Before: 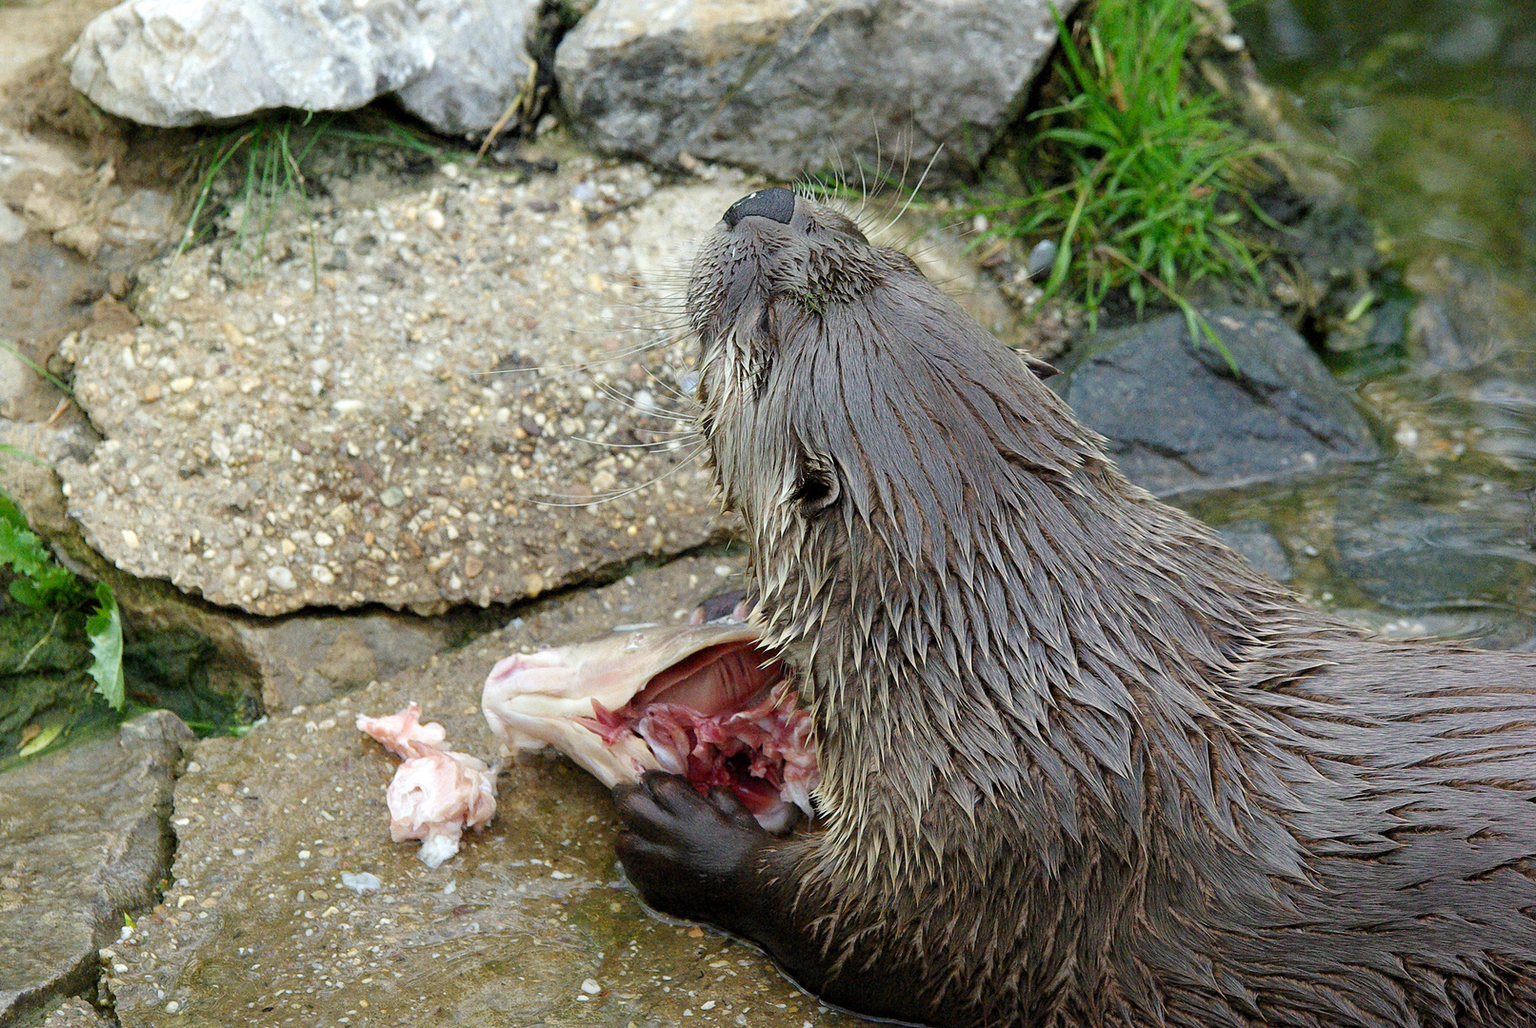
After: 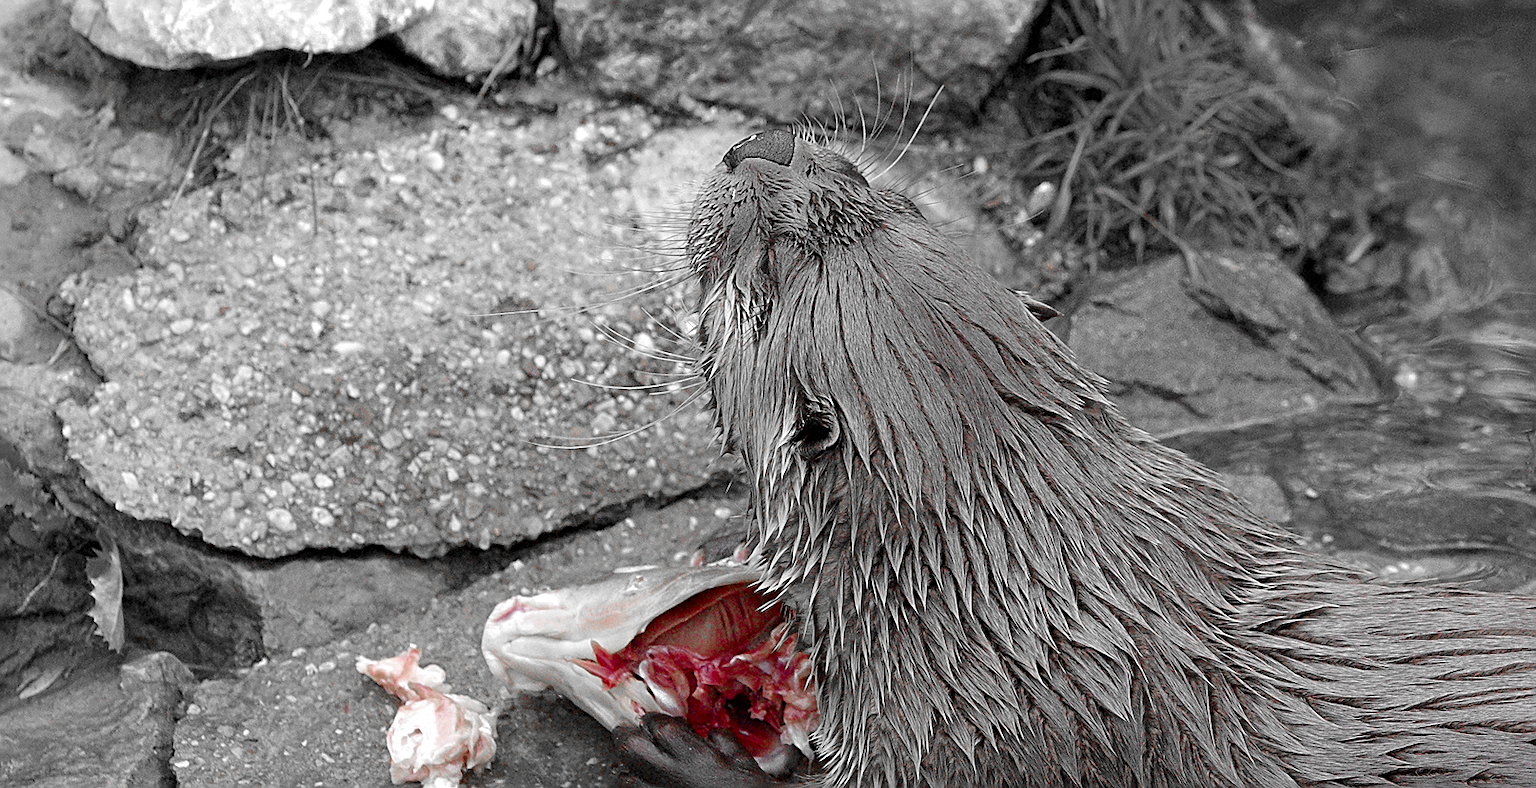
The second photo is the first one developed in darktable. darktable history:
color zones: curves: ch0 [(0, 0.352) (0.143, 0.407) (0.286, 0.386) (0.429, 0.431) (0.571, 0.829) (0.714, 0.853) (0.857, 0.833) (1, 0.352)]; ch1 [(0, 0.604) (0.072, 0.726) (0.096, 0.608) (0.205, 0.007) (0.571, -0.006) (0.839, -0.013) (0.857, -0.012) (1, 0.604)]
sharpen: amount 0.575
crop: top 5.667%, bottom 17.637%
